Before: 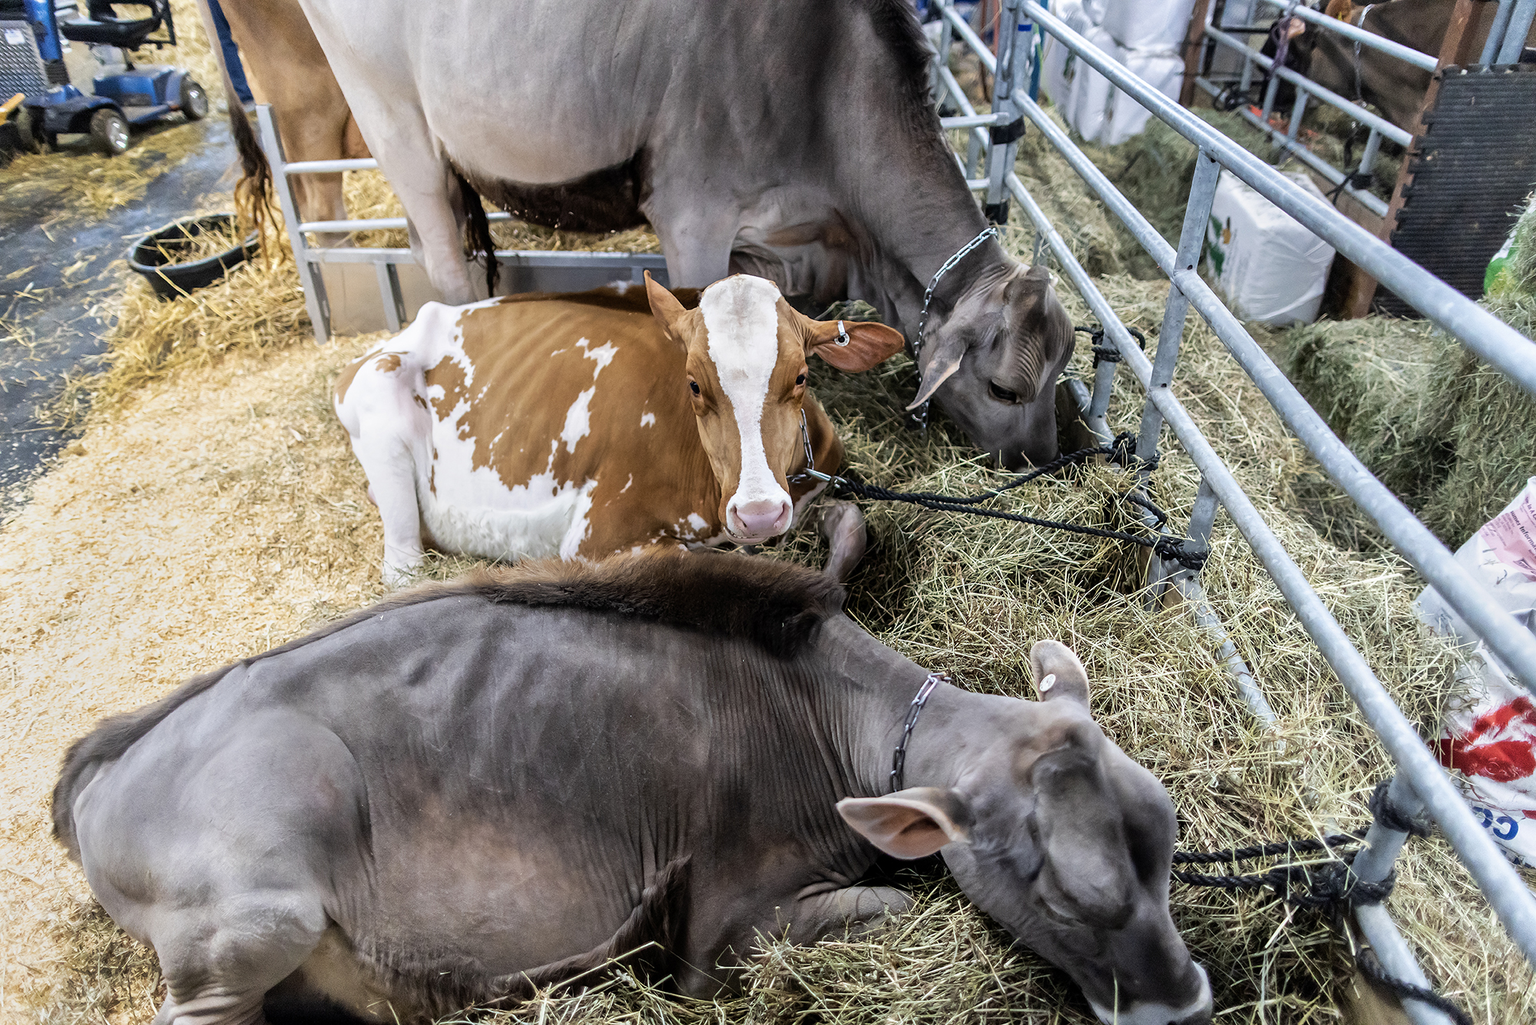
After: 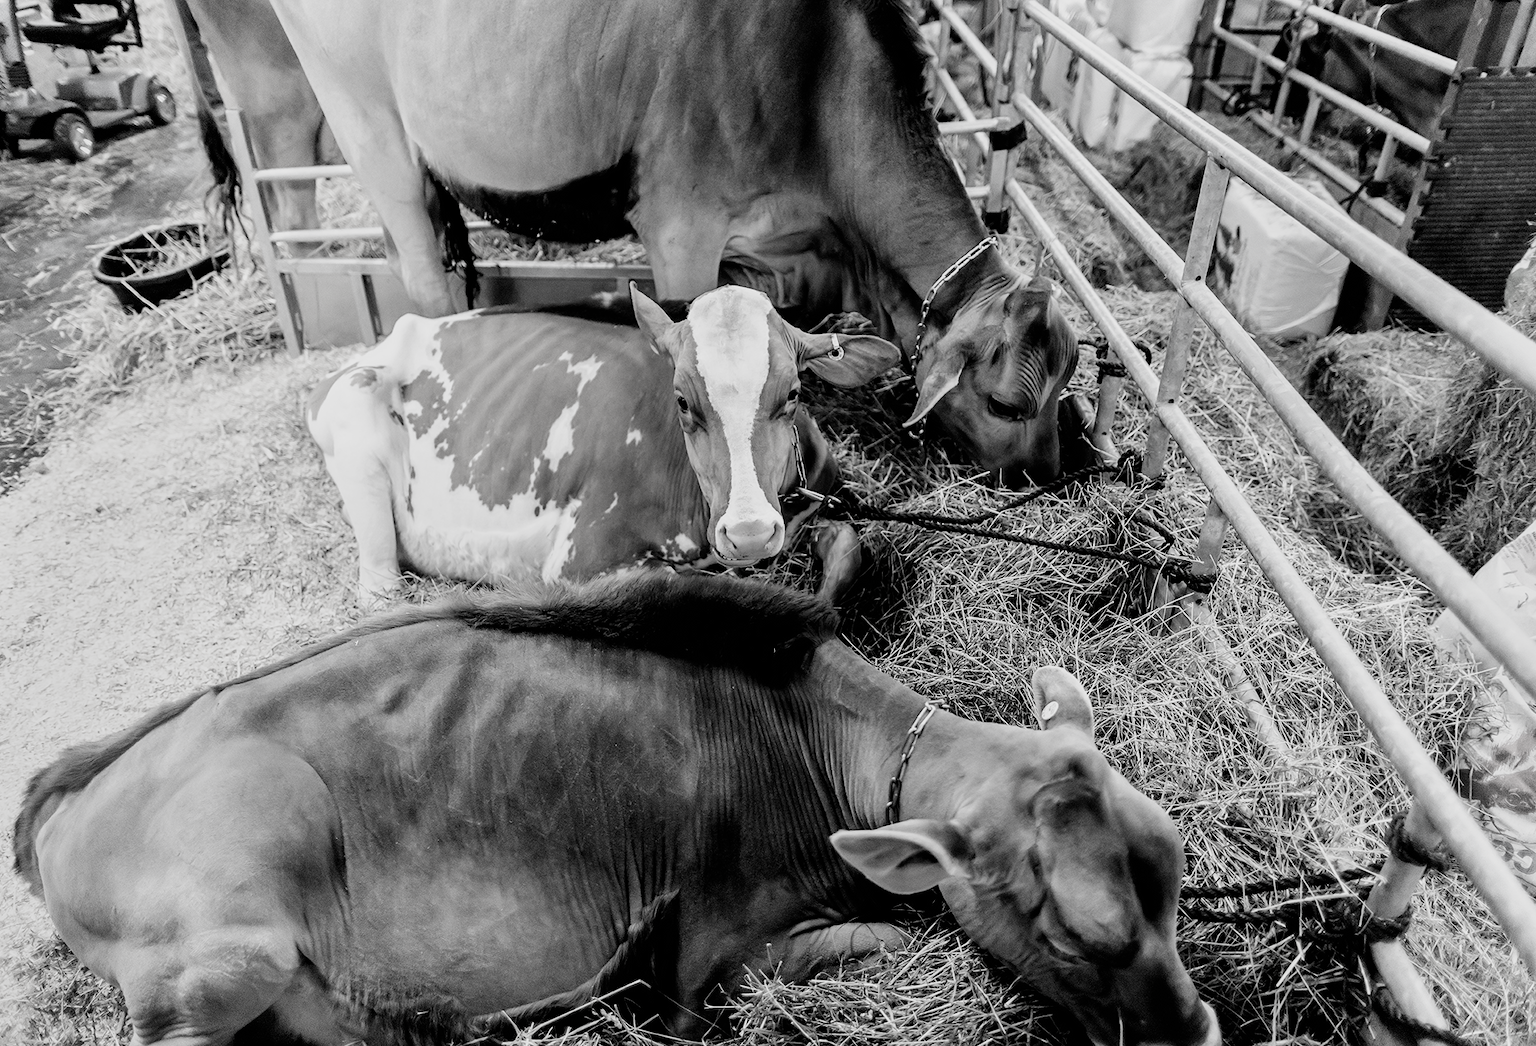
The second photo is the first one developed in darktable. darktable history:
crop and rotate: left 2.575%, right 1.331%, bottom 1.828%
filmic rgb: black relative exposure -5.14 EV, white relative exposure 3.54 EV, hardness 3.18, contrast 1.191, highlights saturation mix -48.89%, color science v4 (2020)
